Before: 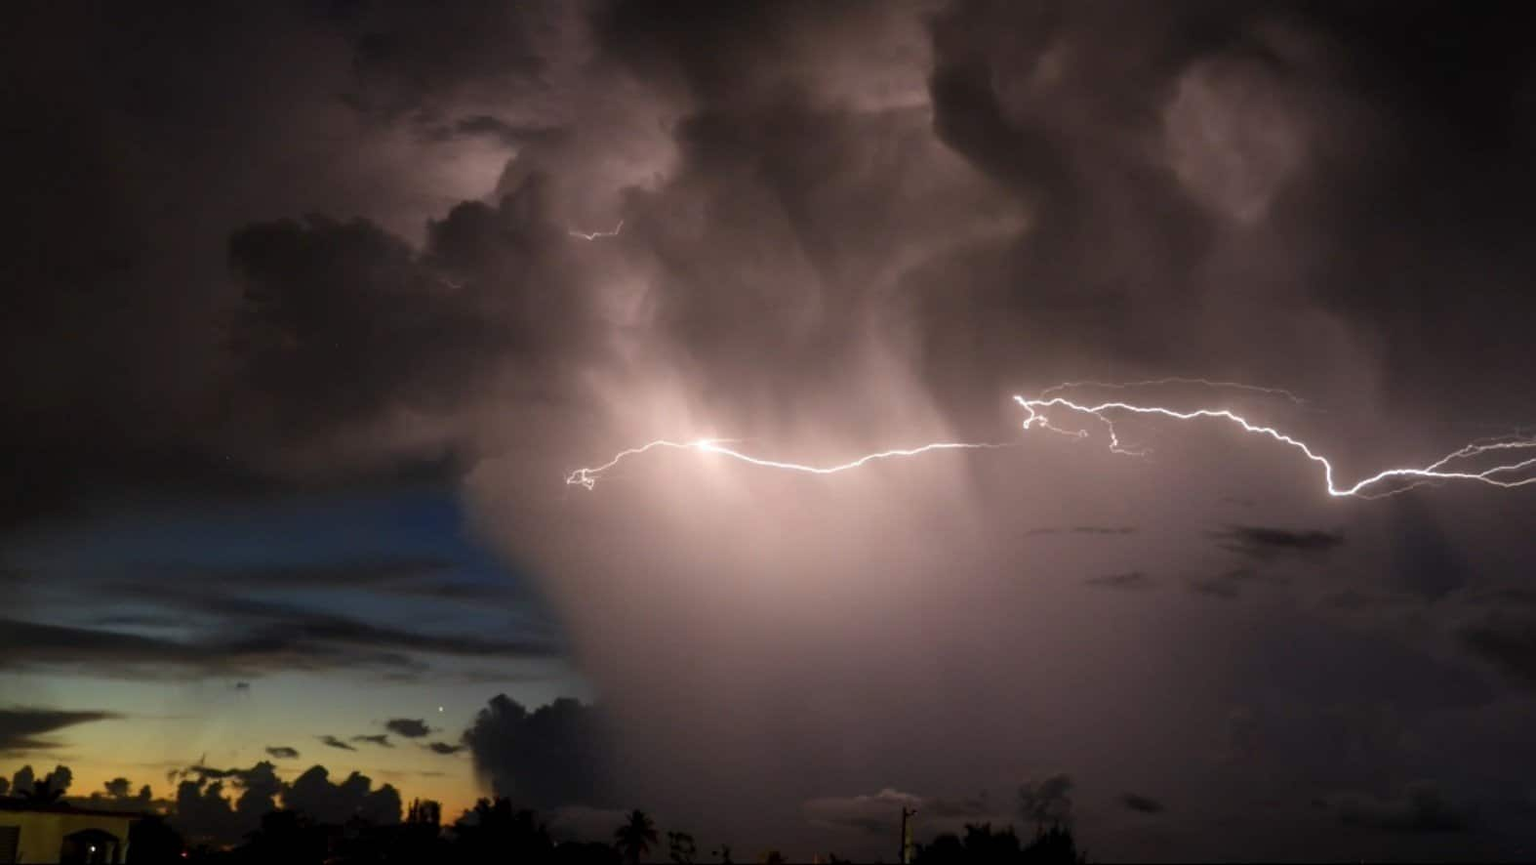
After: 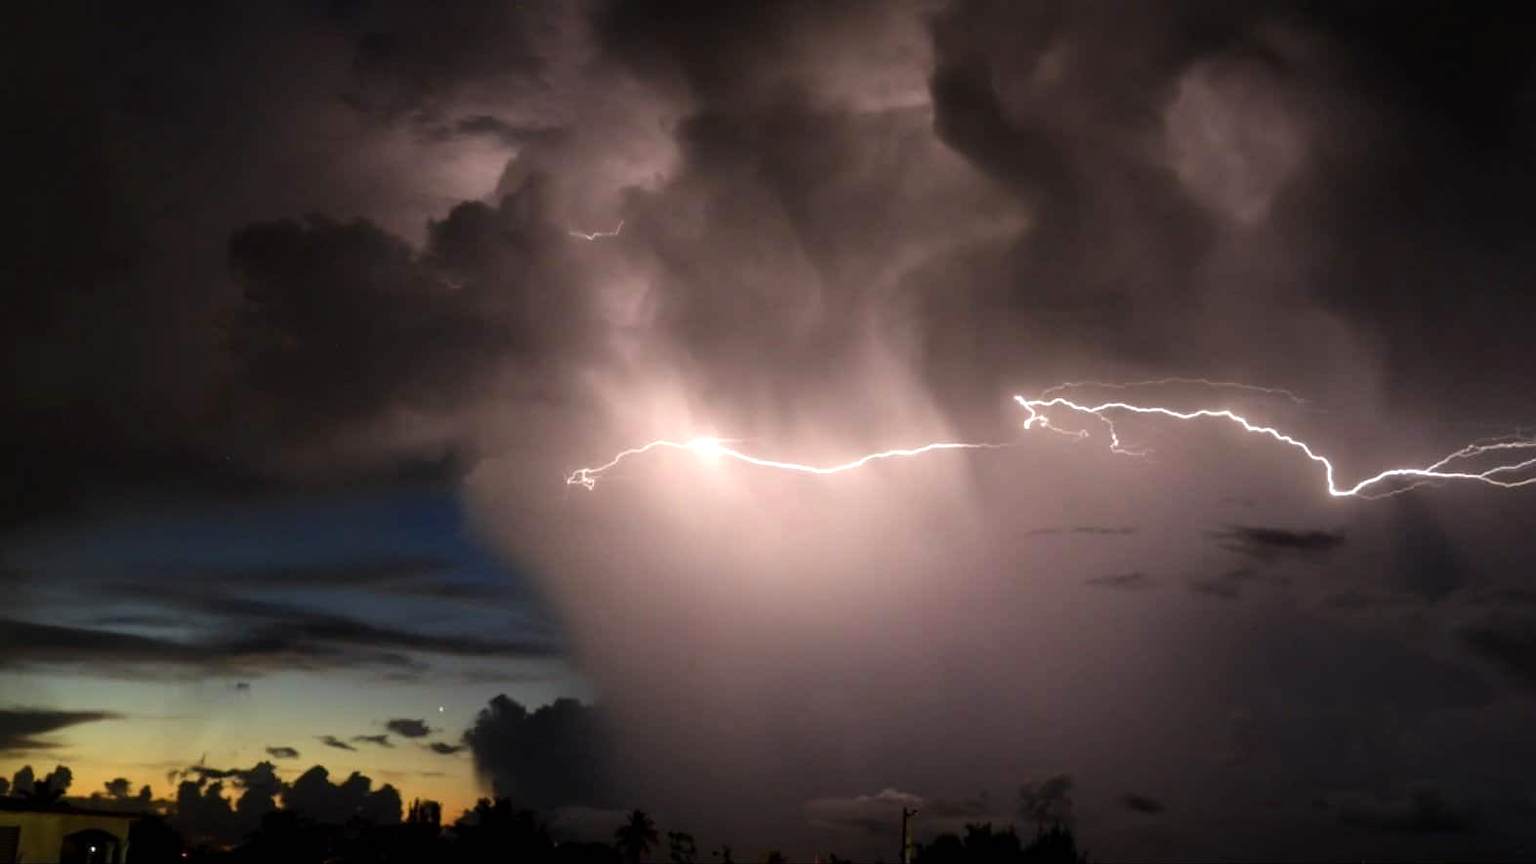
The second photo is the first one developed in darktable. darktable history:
tone equalizer: -8 EV -0.401 EV, -7 EV -0.395 EV, -6 EV -0.305 EV, -5 EV -0.251 EV, -3 EV 0.239 EV, -2 EV 0.343 EV, -1 EV 0.414 EV, +0 EV 0.408 EV
